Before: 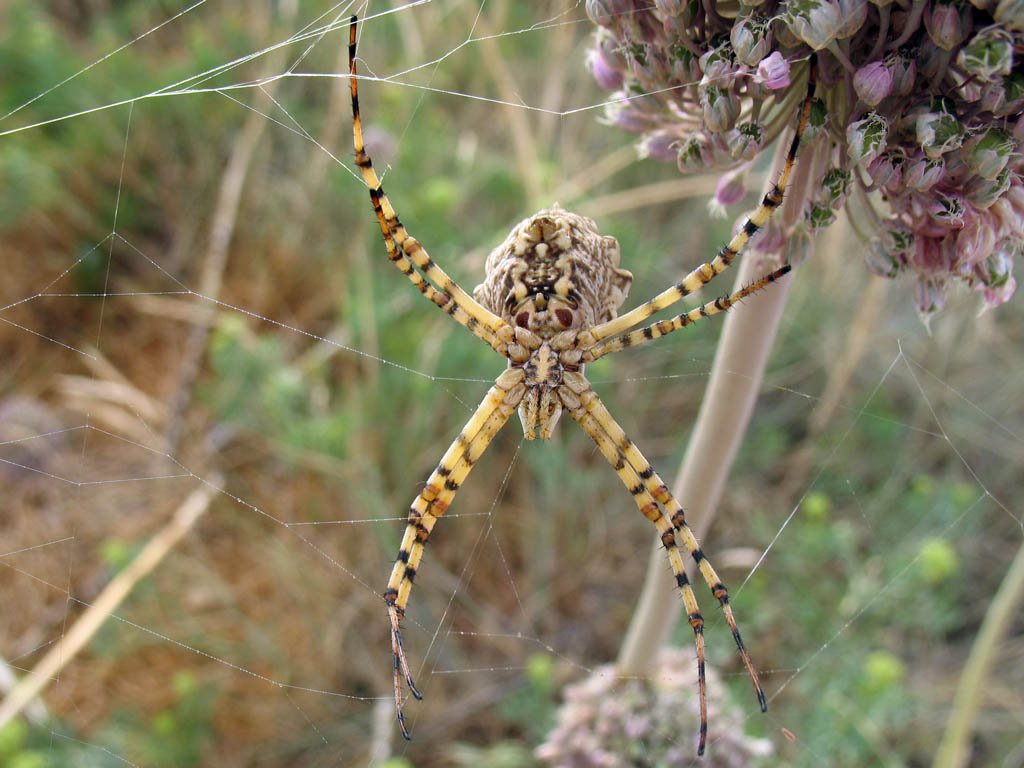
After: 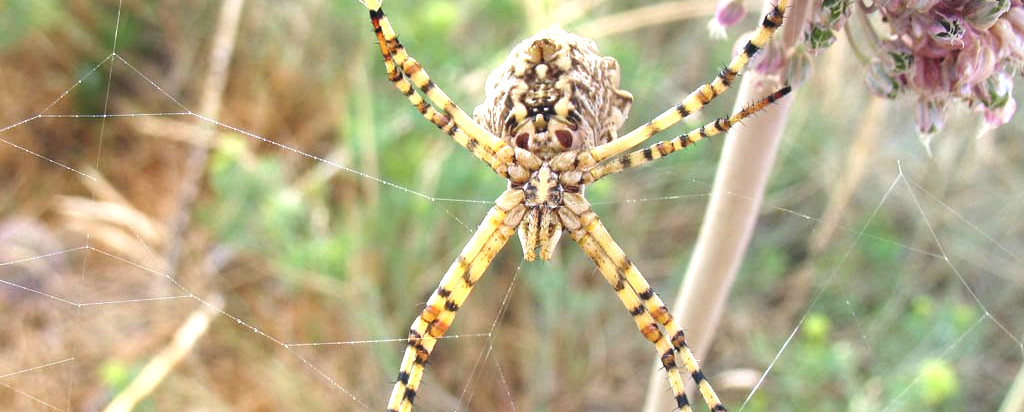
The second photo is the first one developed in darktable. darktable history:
crop and rotate: top 23.307%, bottom 22.928%
exposure: black level correction -0.005, exposure 1.005 EV, compensate exposure bias true, compensate highlight preservation false
